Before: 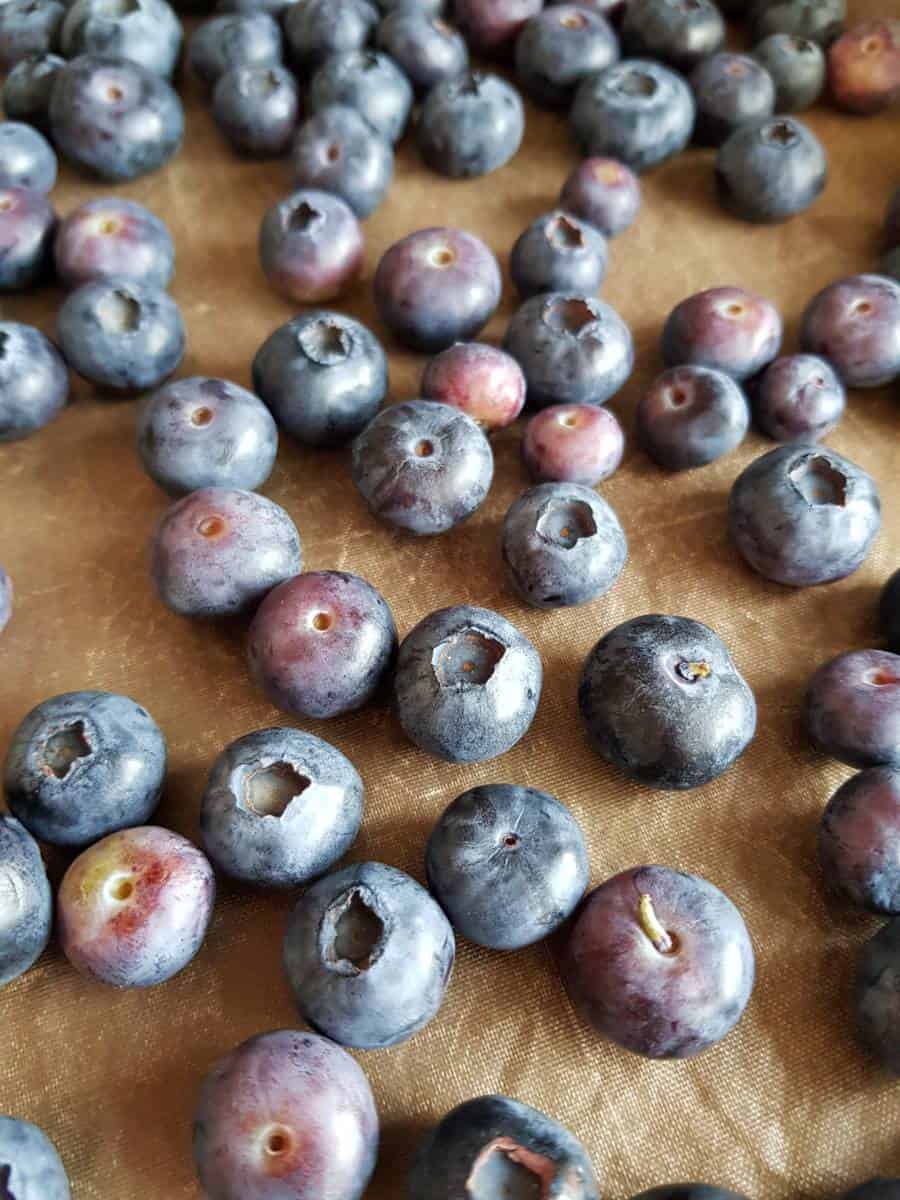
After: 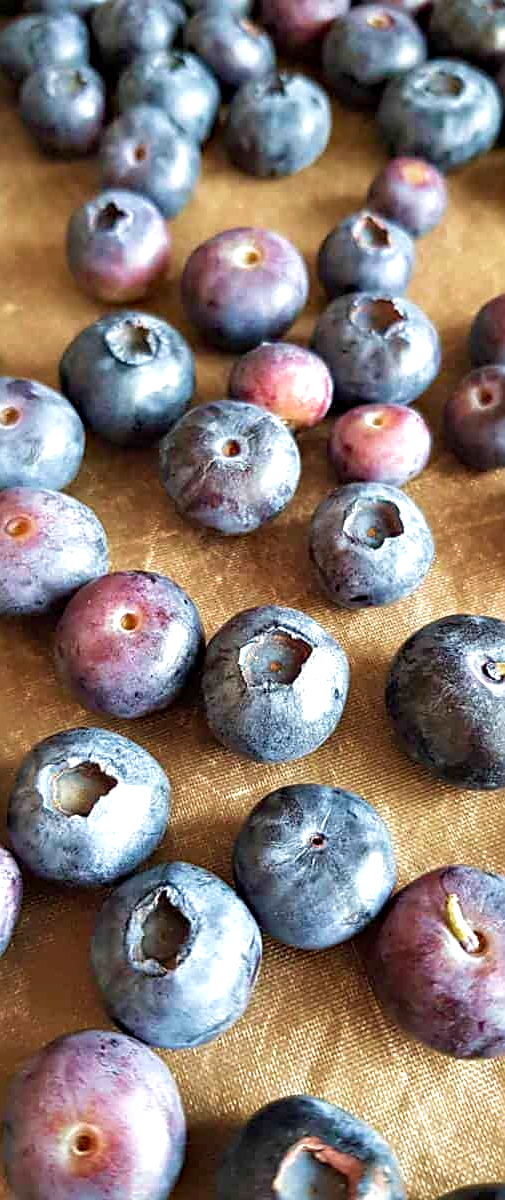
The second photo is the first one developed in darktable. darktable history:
velvia: on, module defaults
crop: left 21.473%, right 22.367%
sharpen: on, module defaults
haze removal: adaptive false
exposure: black level correction 0, exposure 0.499 EV, compensate highlight preservation false
